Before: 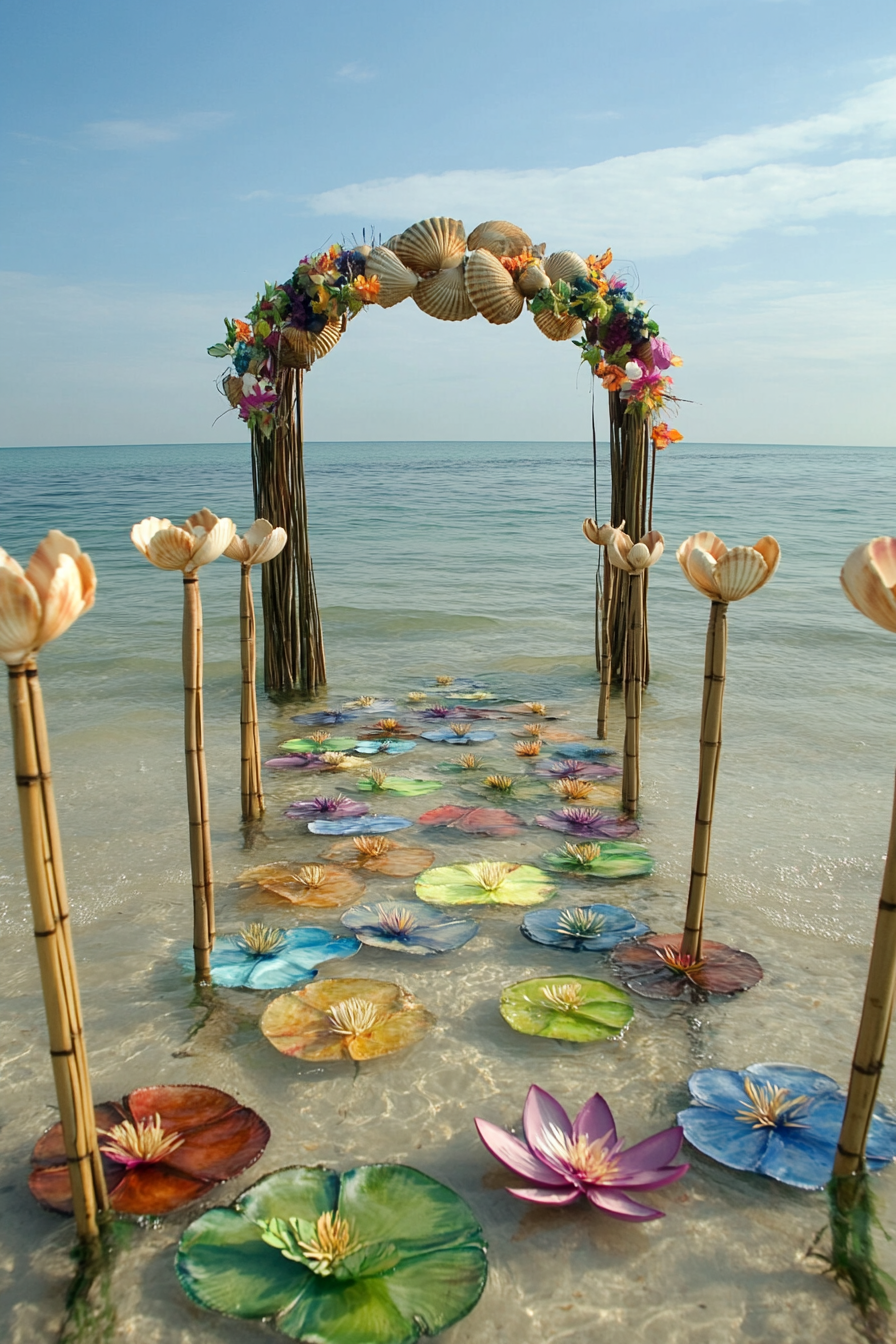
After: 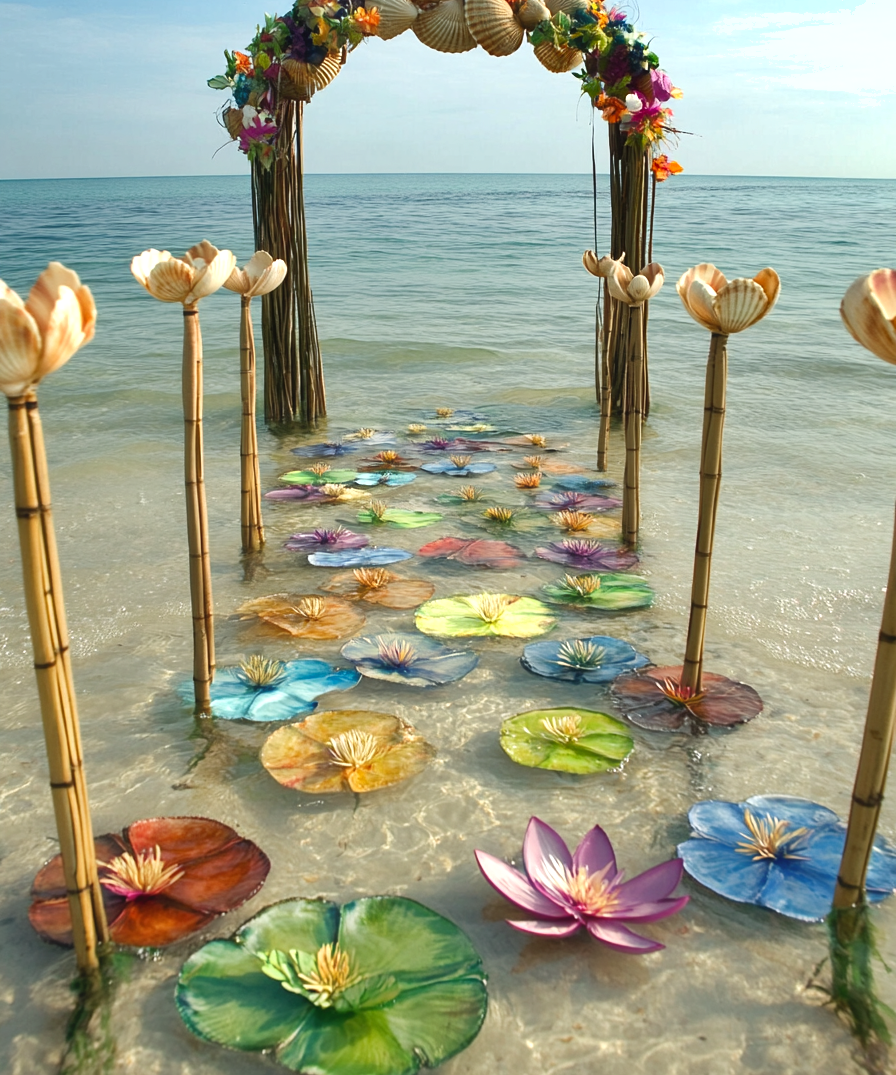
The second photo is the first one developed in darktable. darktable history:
crop and rotate: top 19.998%
exposure: exposure 0.564 EV, compensate highlight preservation false
contrast equalizer: octaves 7, y [[0.6 ×6], [0.55 ×6], [0 ×6], [0 ×6], [0 ×6]], mix -0.3
shadows and highlights: shadows 43.71, white point adjustment -1.46, soften with gaussian
